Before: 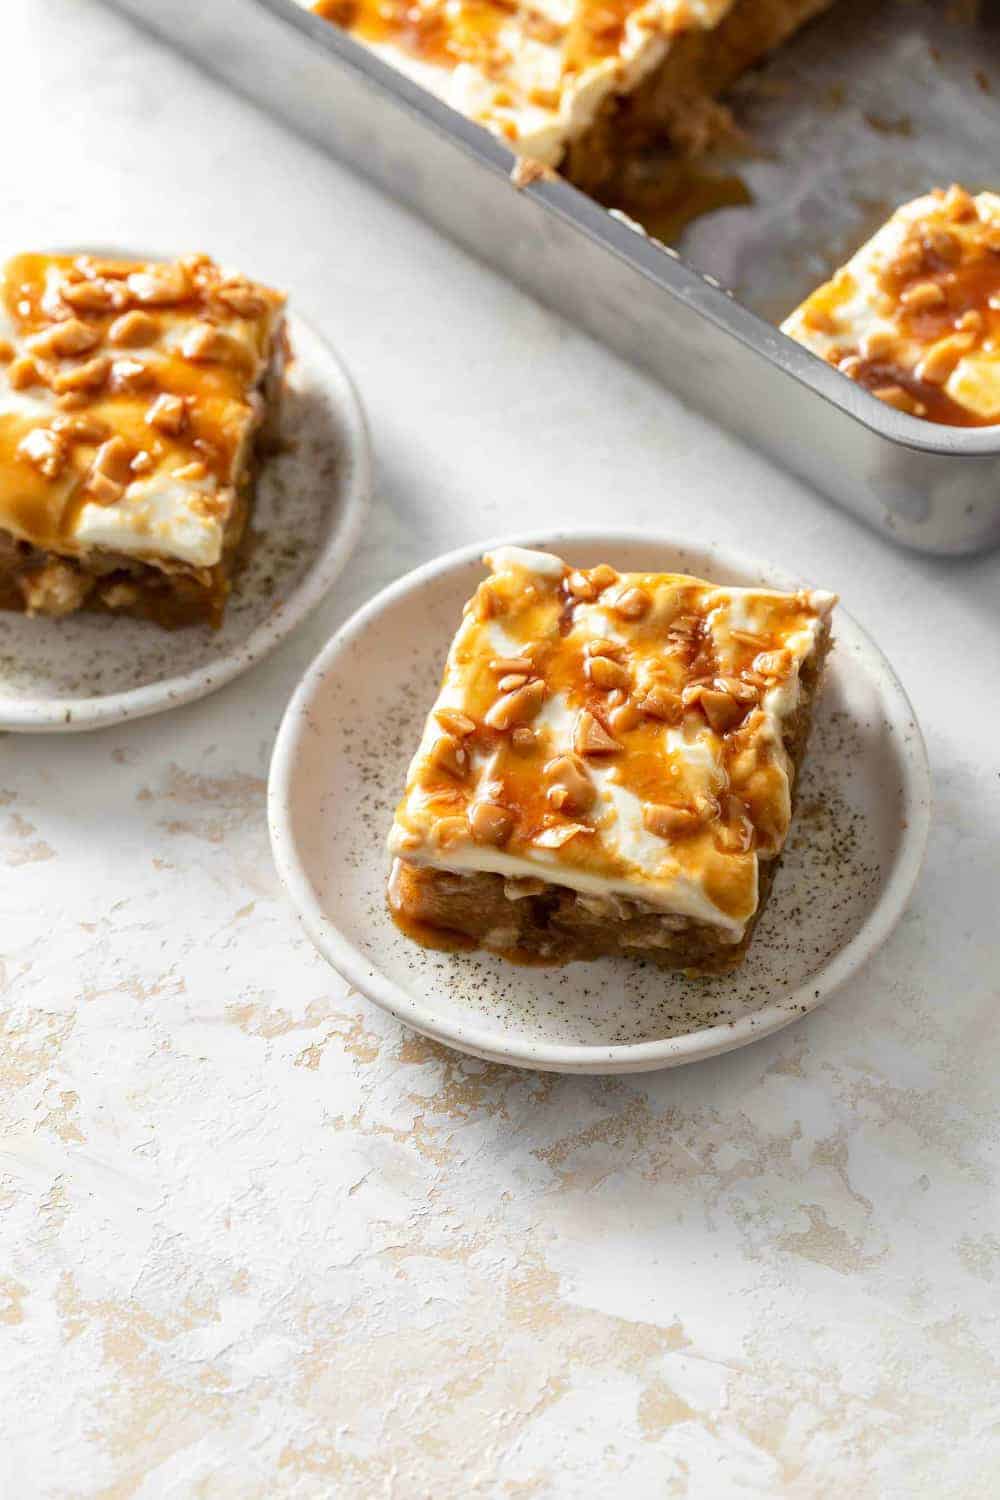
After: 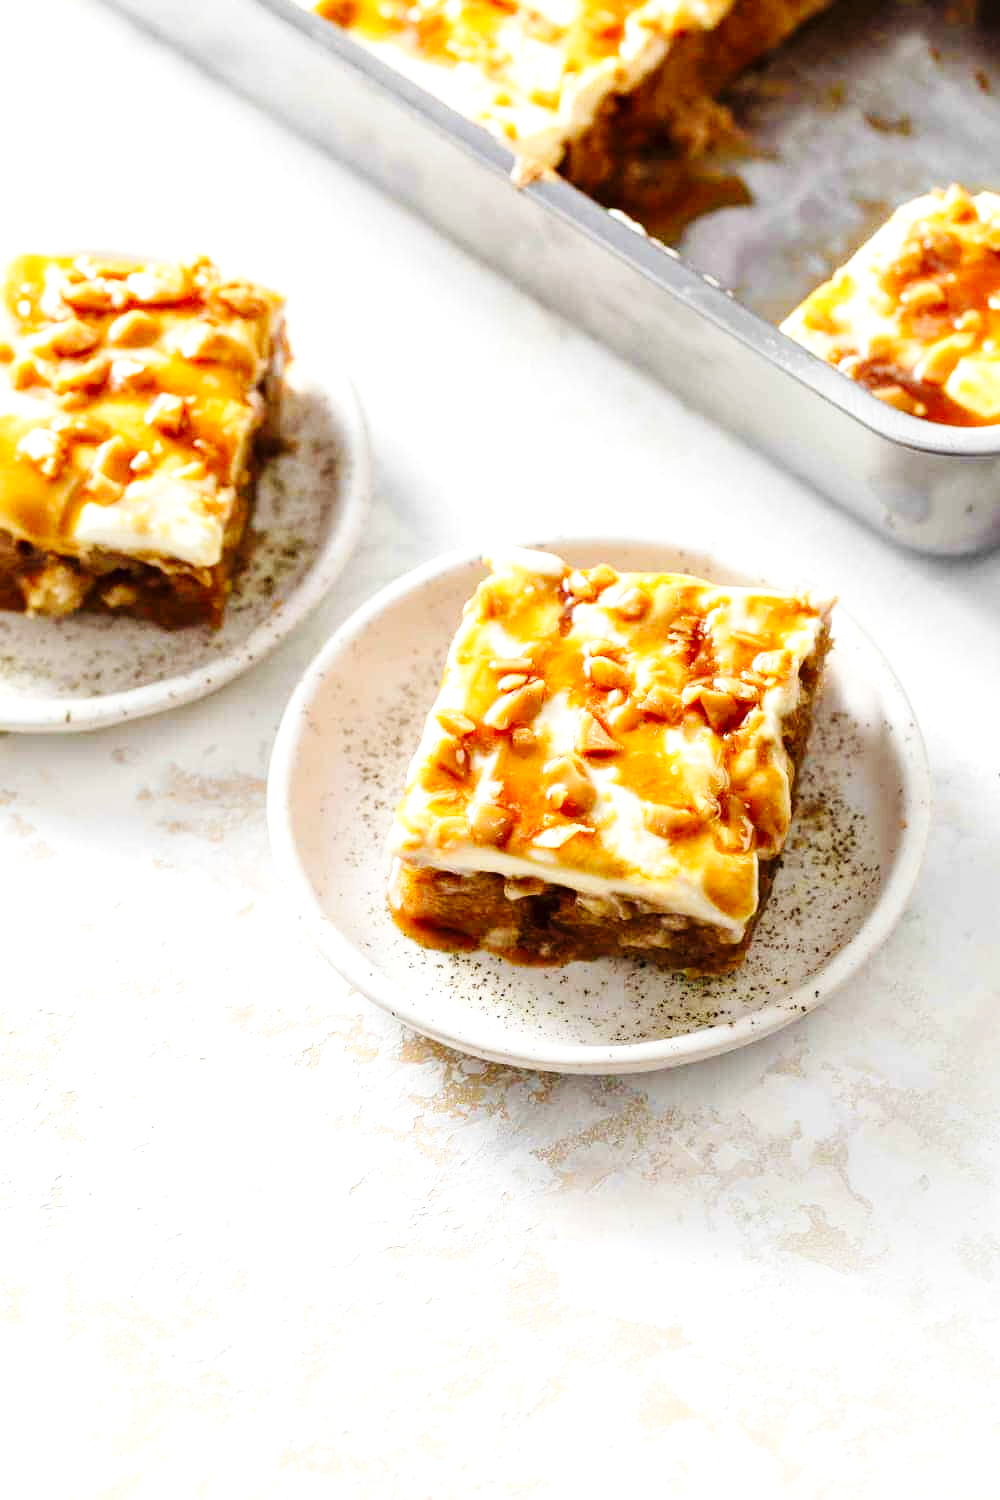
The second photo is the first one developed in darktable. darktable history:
exposure: black level correction 0.001, exposure 0.498 EV, compensate highlight preservation false
base curve: curves: ch0 [(0, 0) (0.036, 0.025) (0.121, 0.166) (0.206, 0.329) (0.605, 0.79) (1, 1)], preserve colors none
